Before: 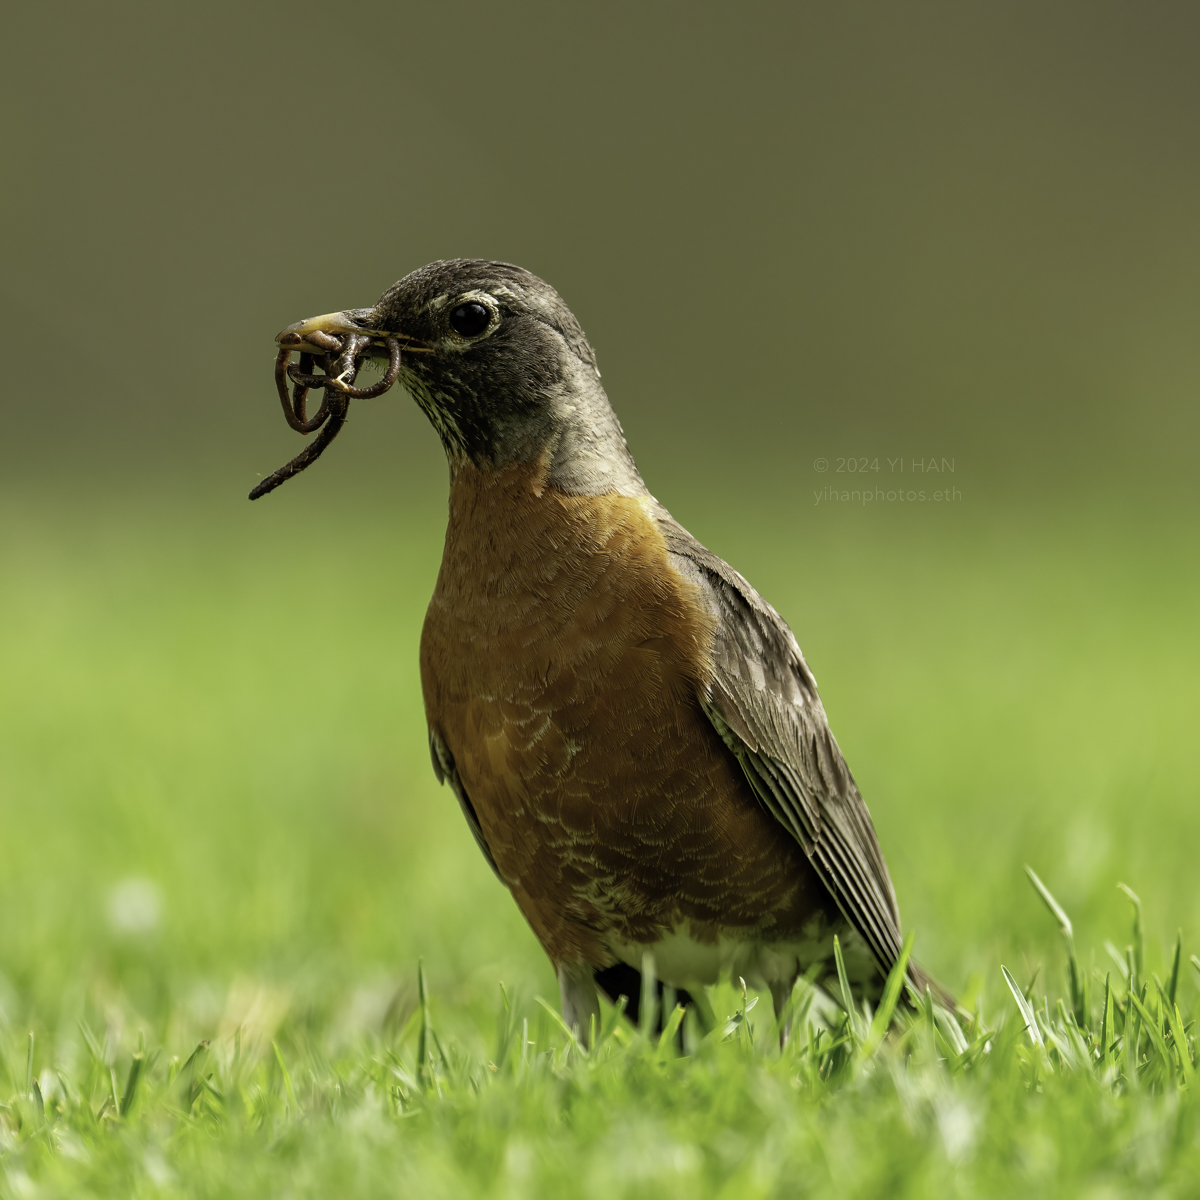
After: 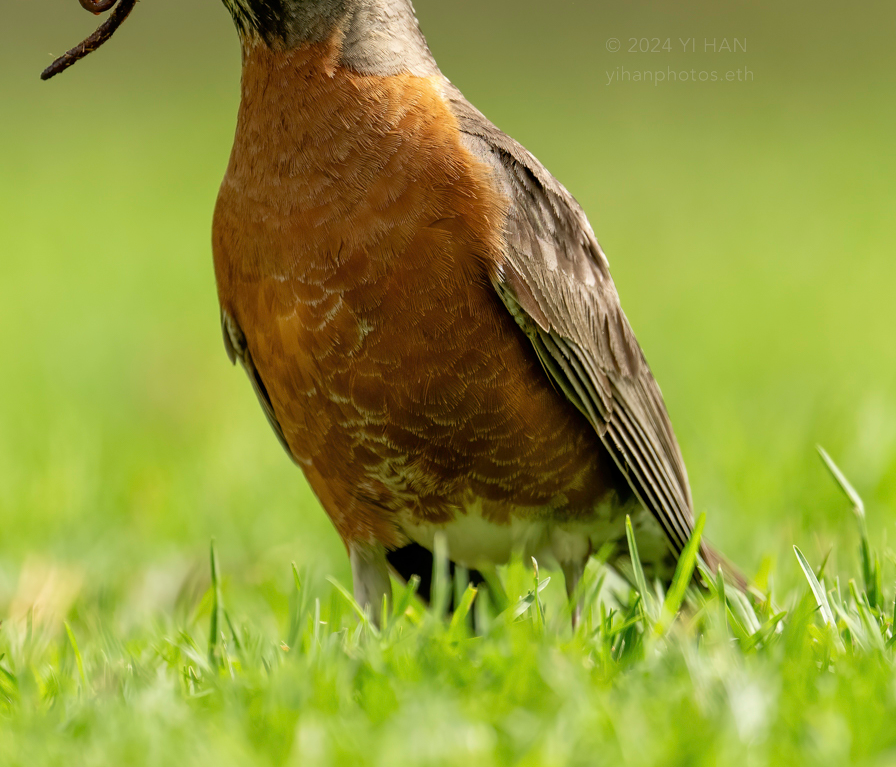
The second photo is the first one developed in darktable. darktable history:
crop and rotate: left 17.402%, top 35.037%, right 7.902%, bottom 0.977%
